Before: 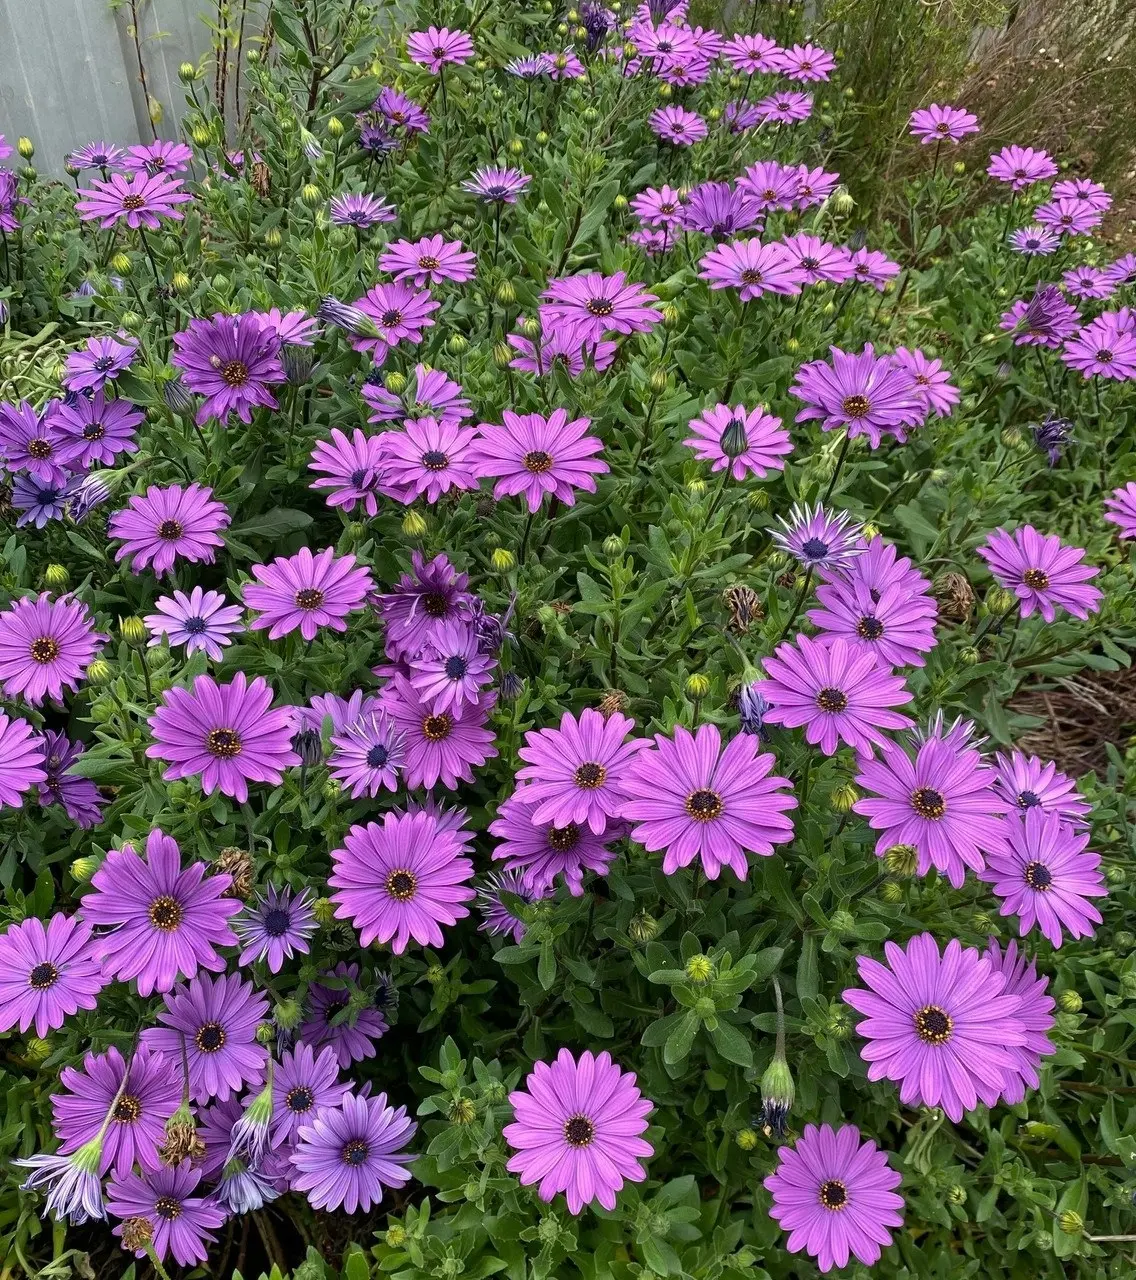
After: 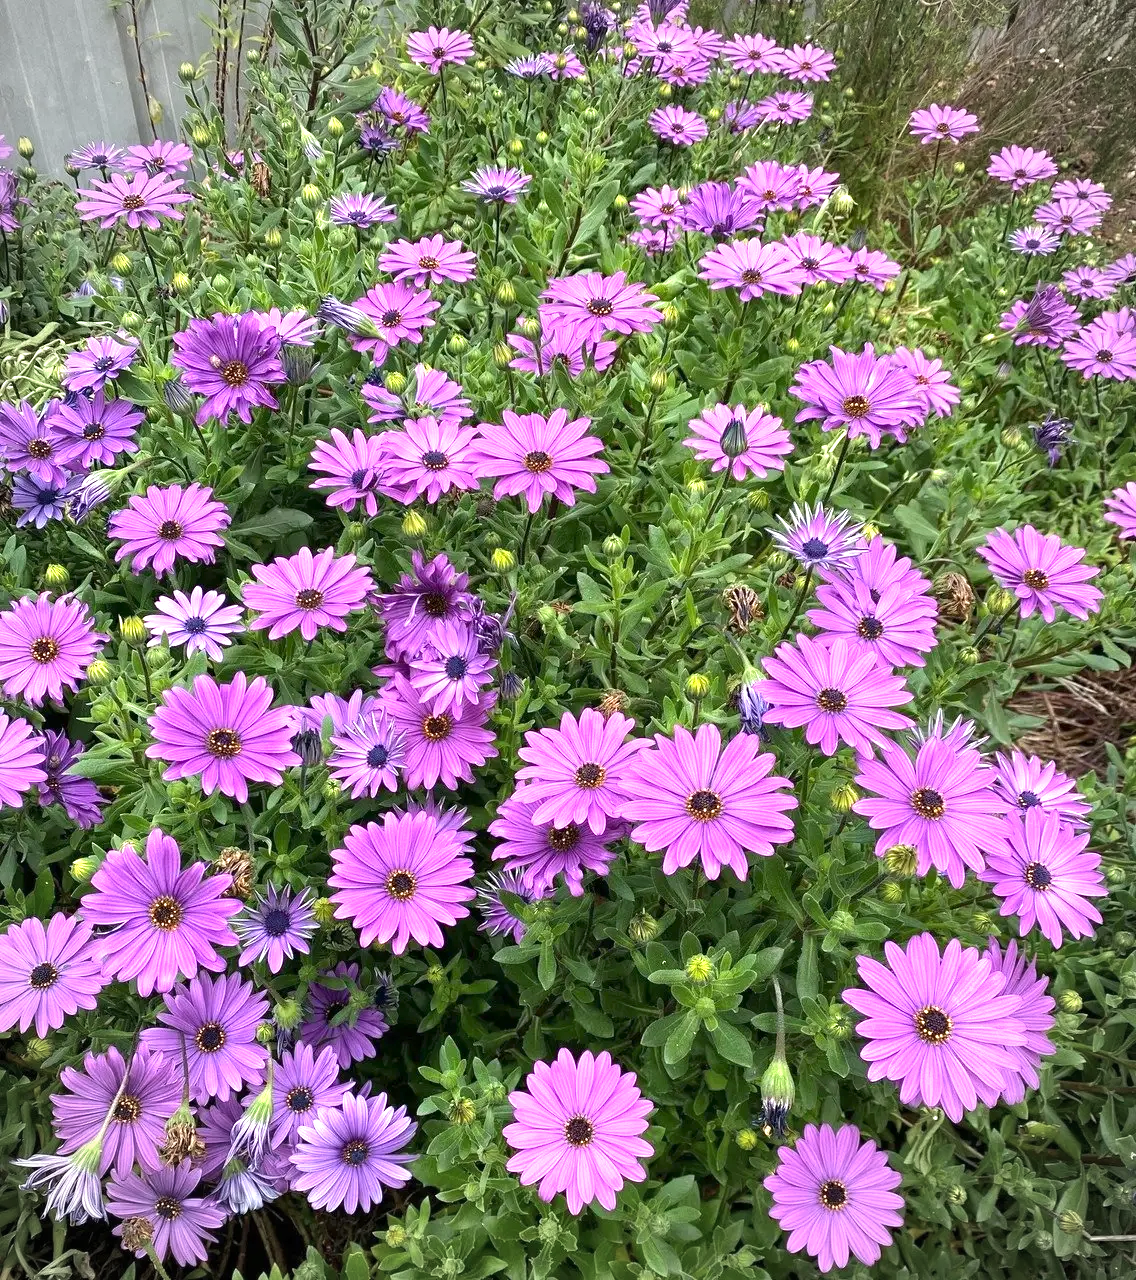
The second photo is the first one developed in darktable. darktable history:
exposure: exposure 1 EV, compensate highlight preservation false
vignetting: unbound false
